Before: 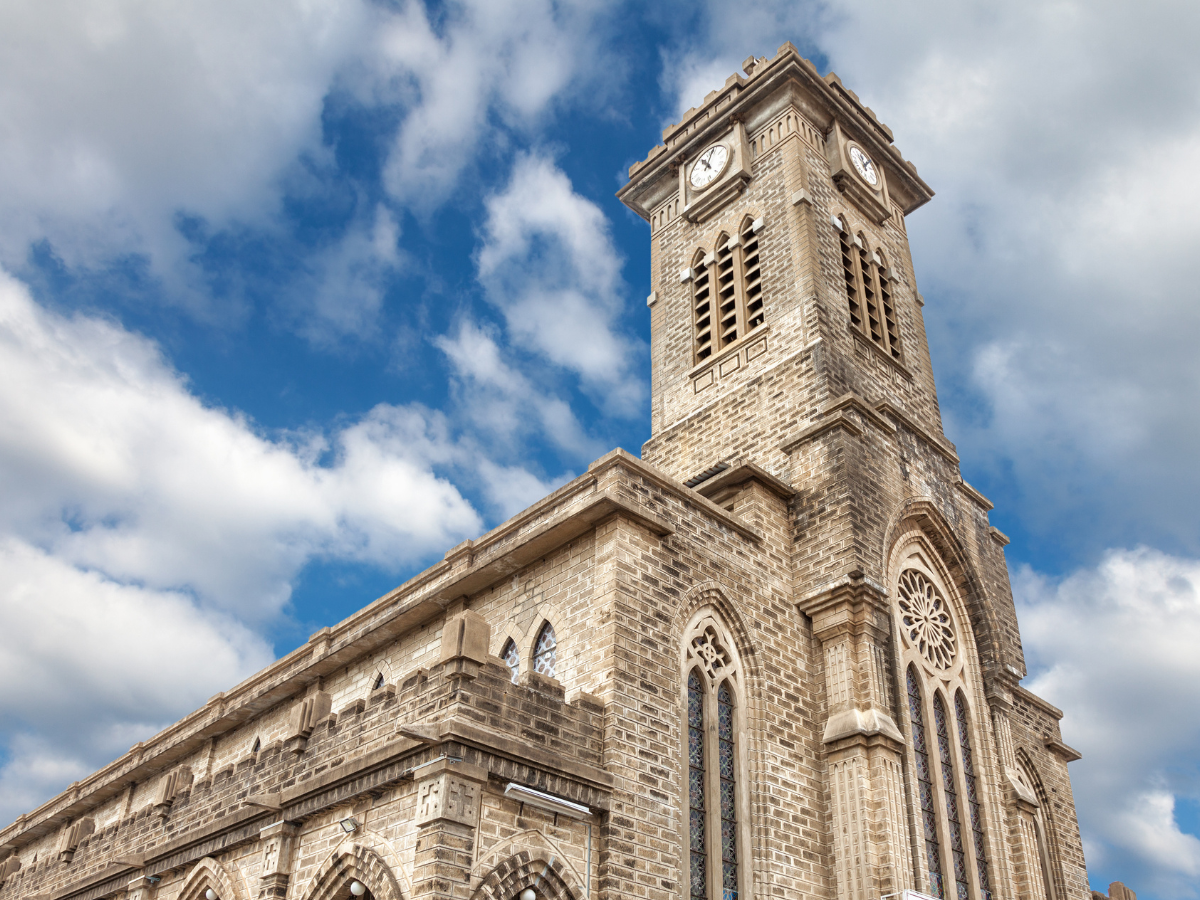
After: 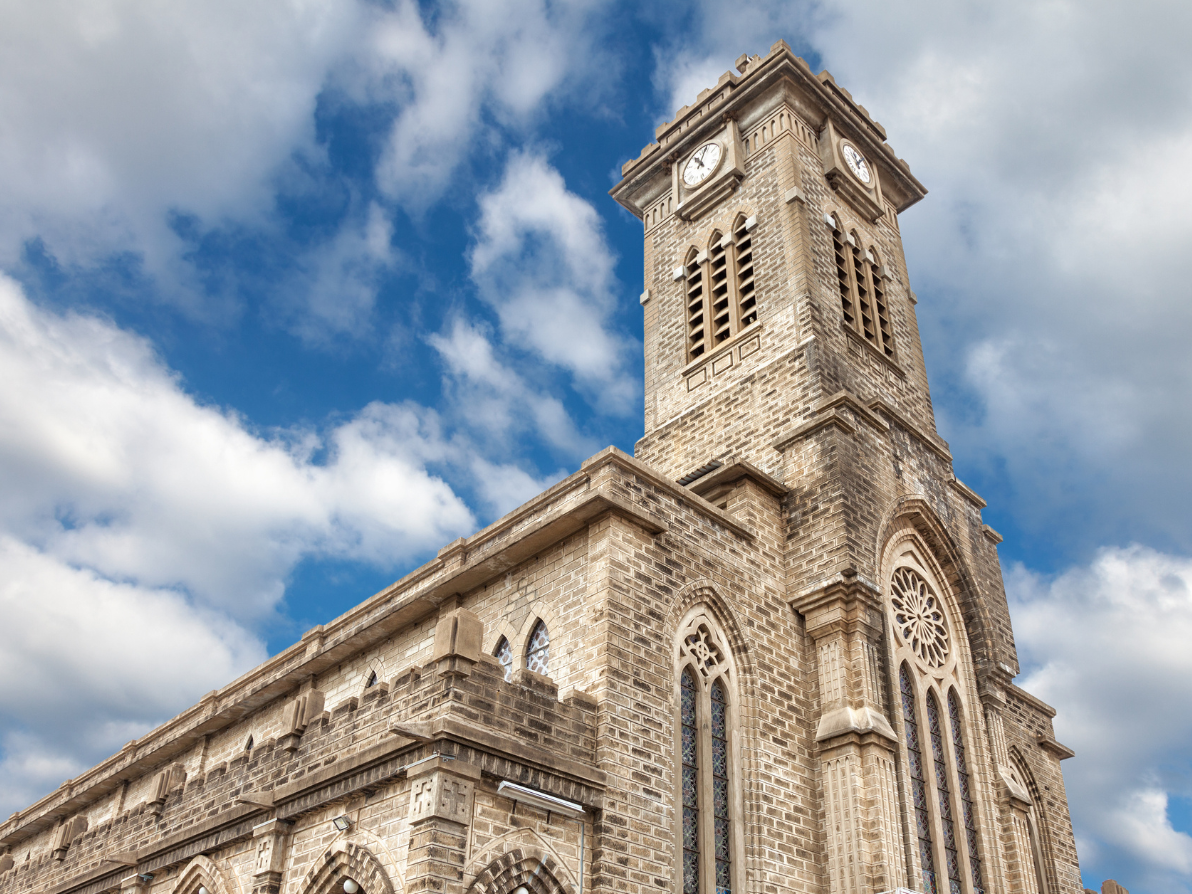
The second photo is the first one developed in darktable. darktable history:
crop and rotate: left 0.631%, top 0.322%, bottom 0.296%
